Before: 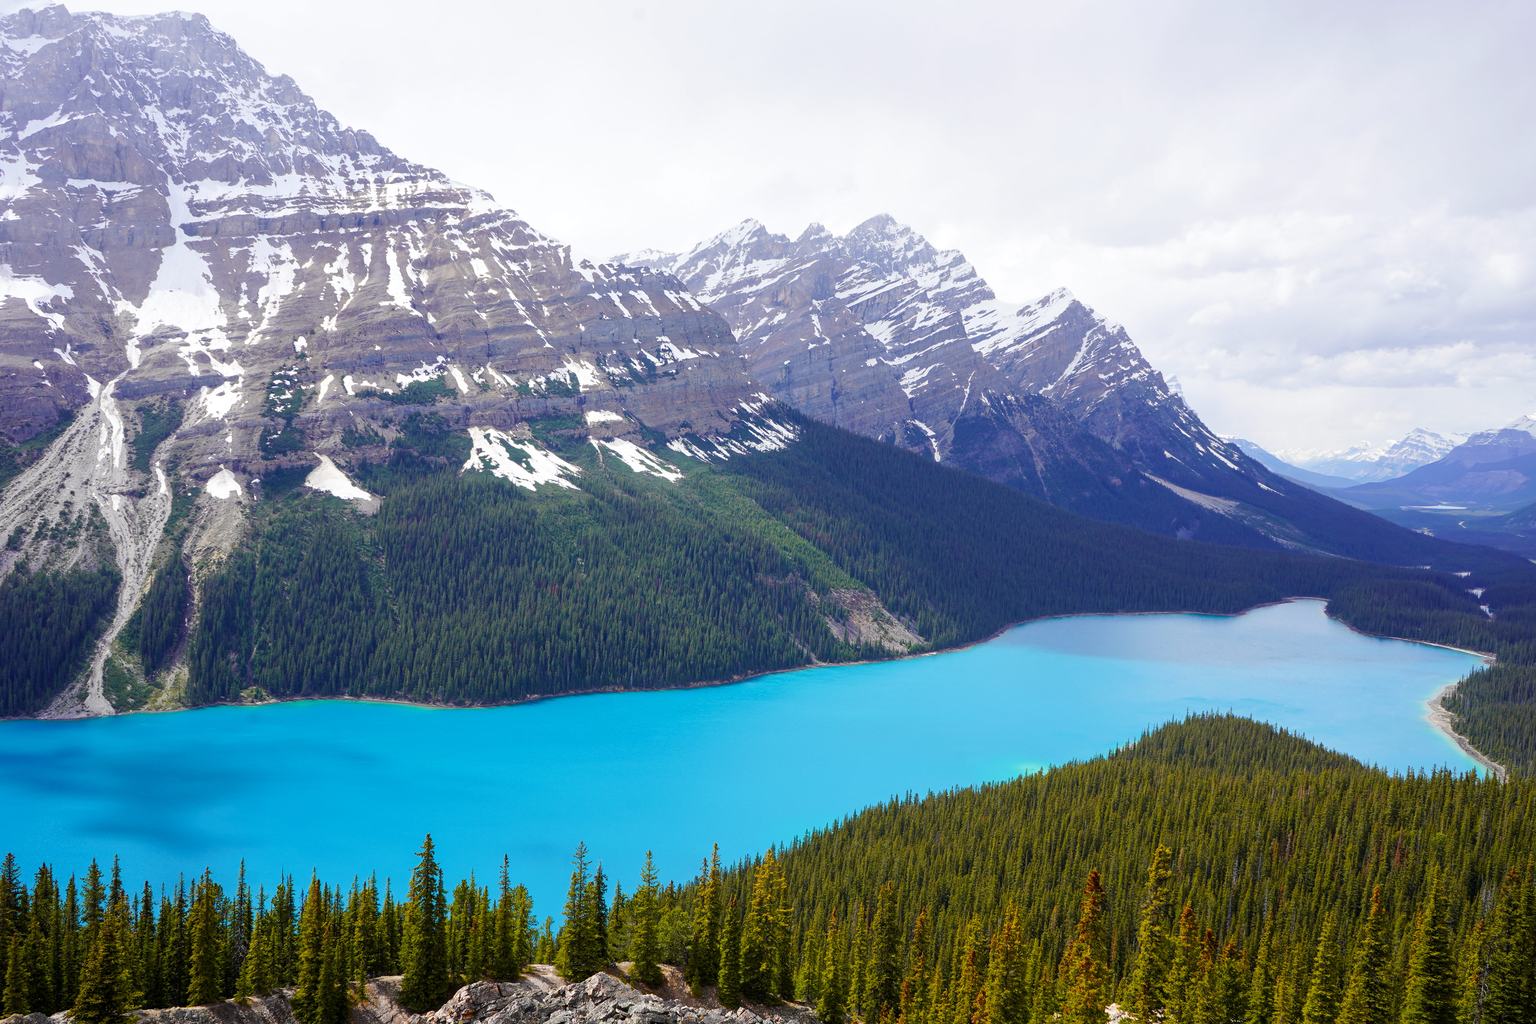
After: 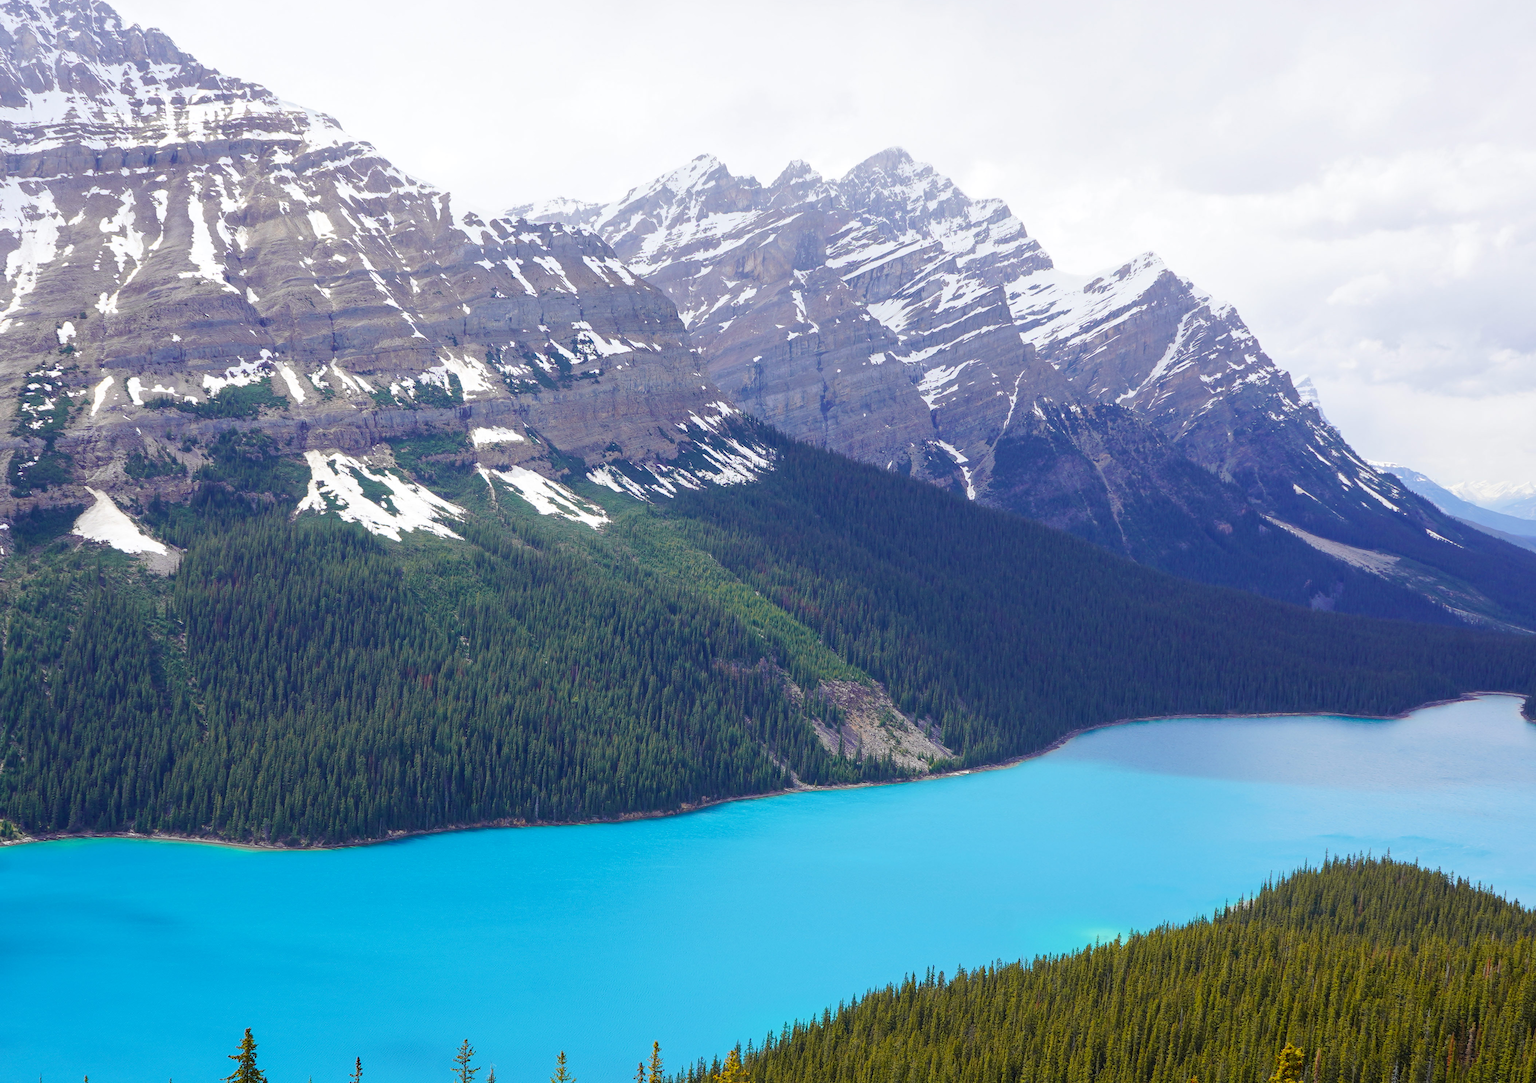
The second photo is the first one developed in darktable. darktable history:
crop and rotate: left 16.549%, top 10.771%, right 13.05%, bottom 14.739%
